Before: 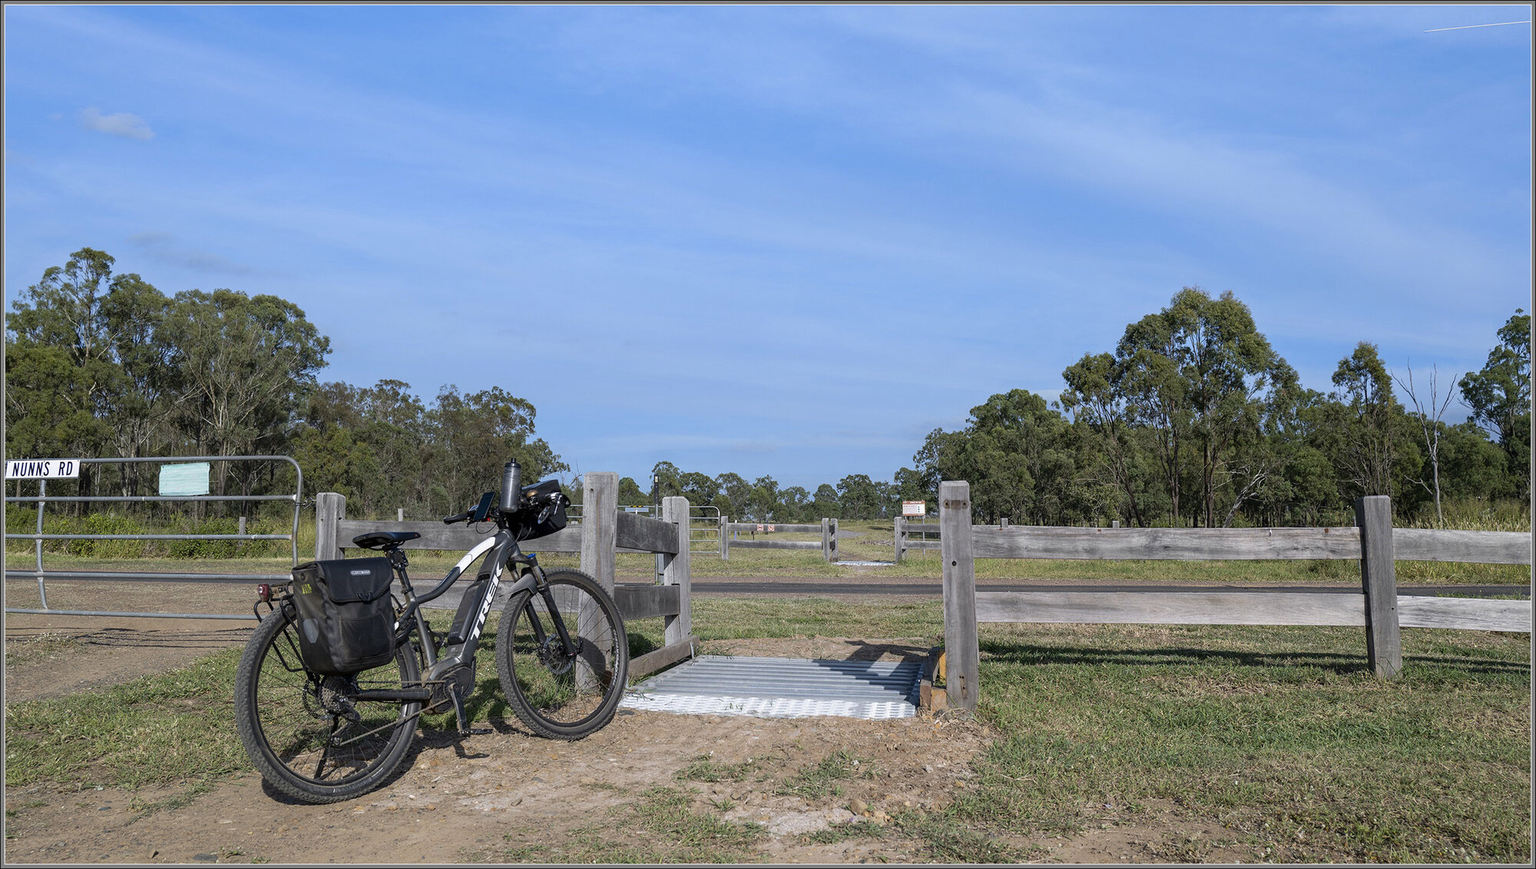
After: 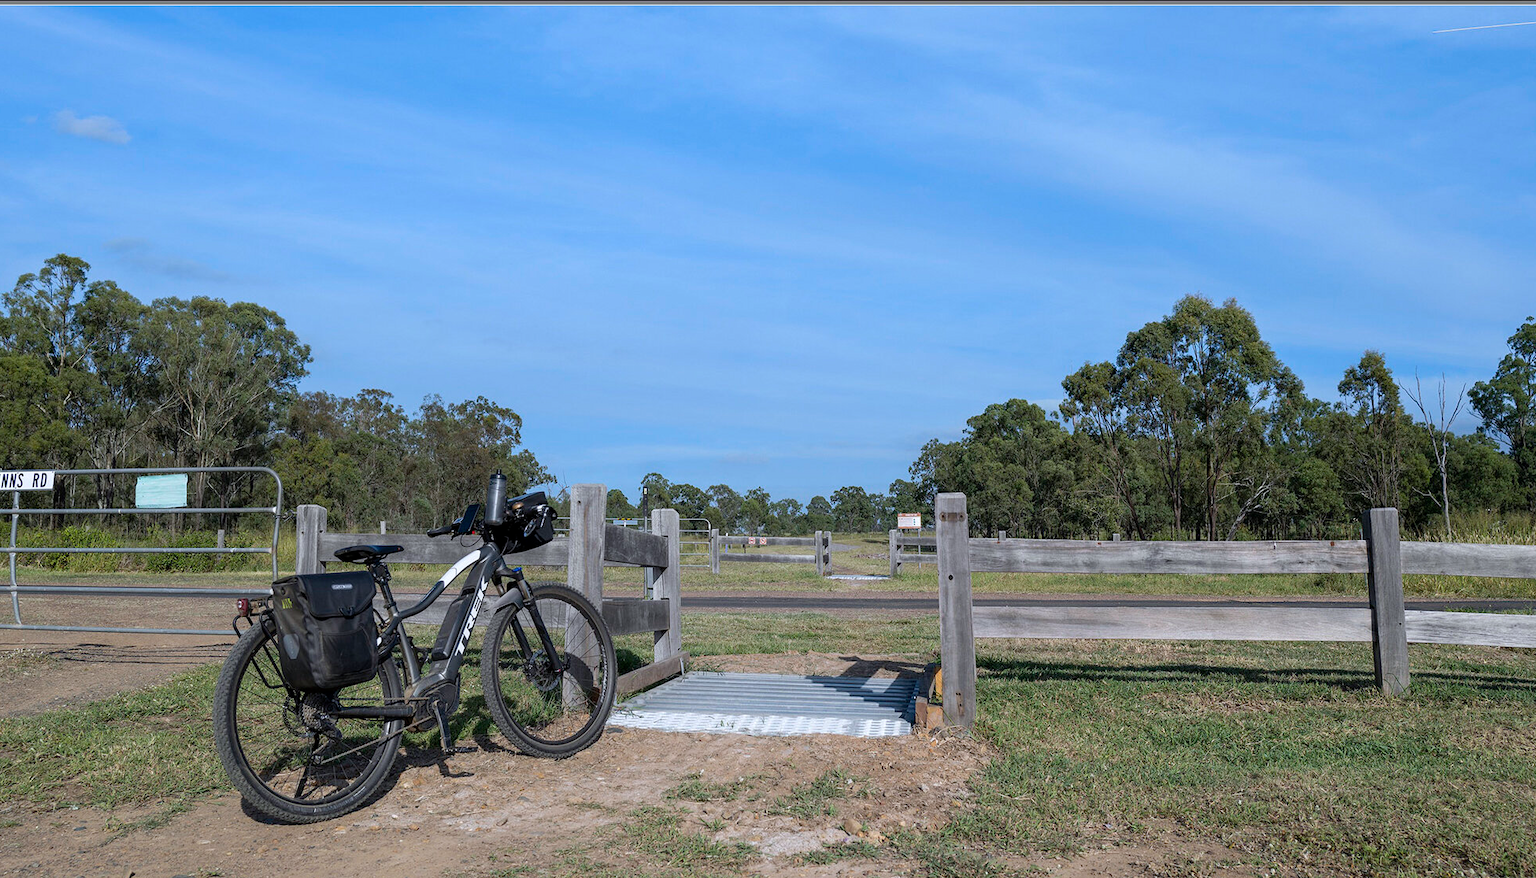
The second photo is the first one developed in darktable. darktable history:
crop and rotate: left 1.774%, right 0.633%, bottom 1.28%
white balance: red 0.98, blue 1.034
